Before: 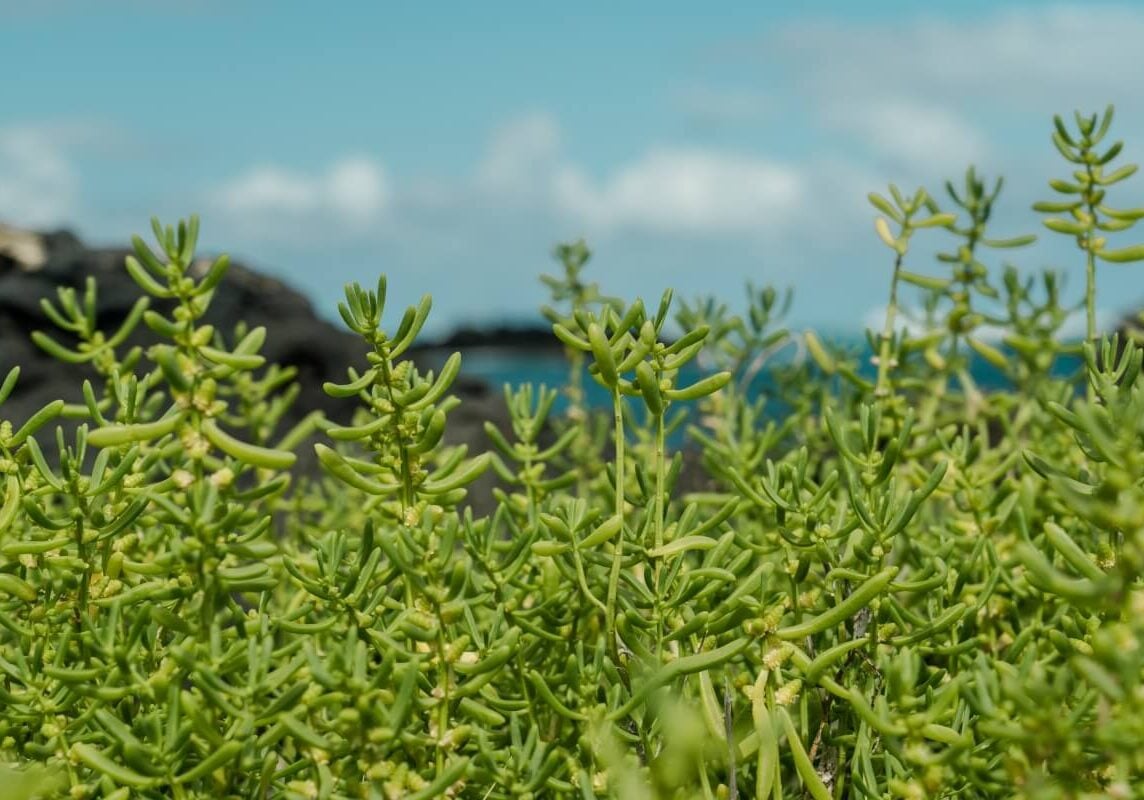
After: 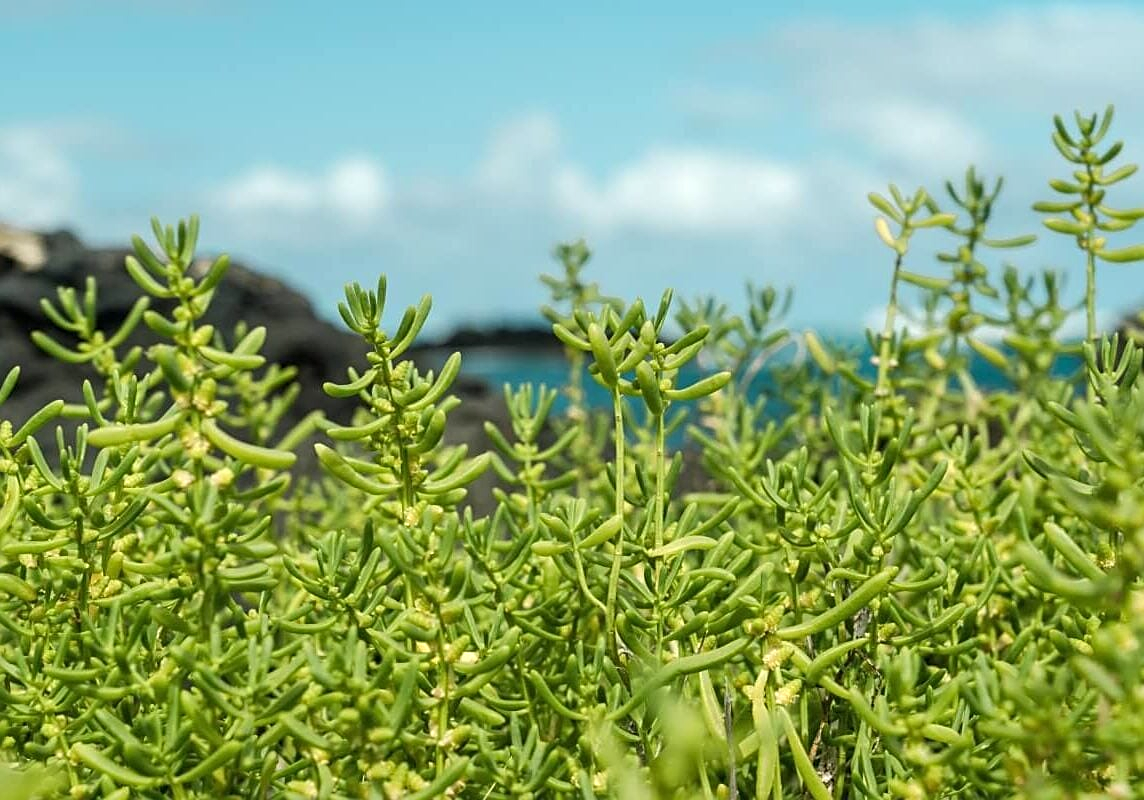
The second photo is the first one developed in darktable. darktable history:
sharpen: on, module defaults
exposure: black level correction 0, exposure 0.5 EV, compensate highlight preservation false
